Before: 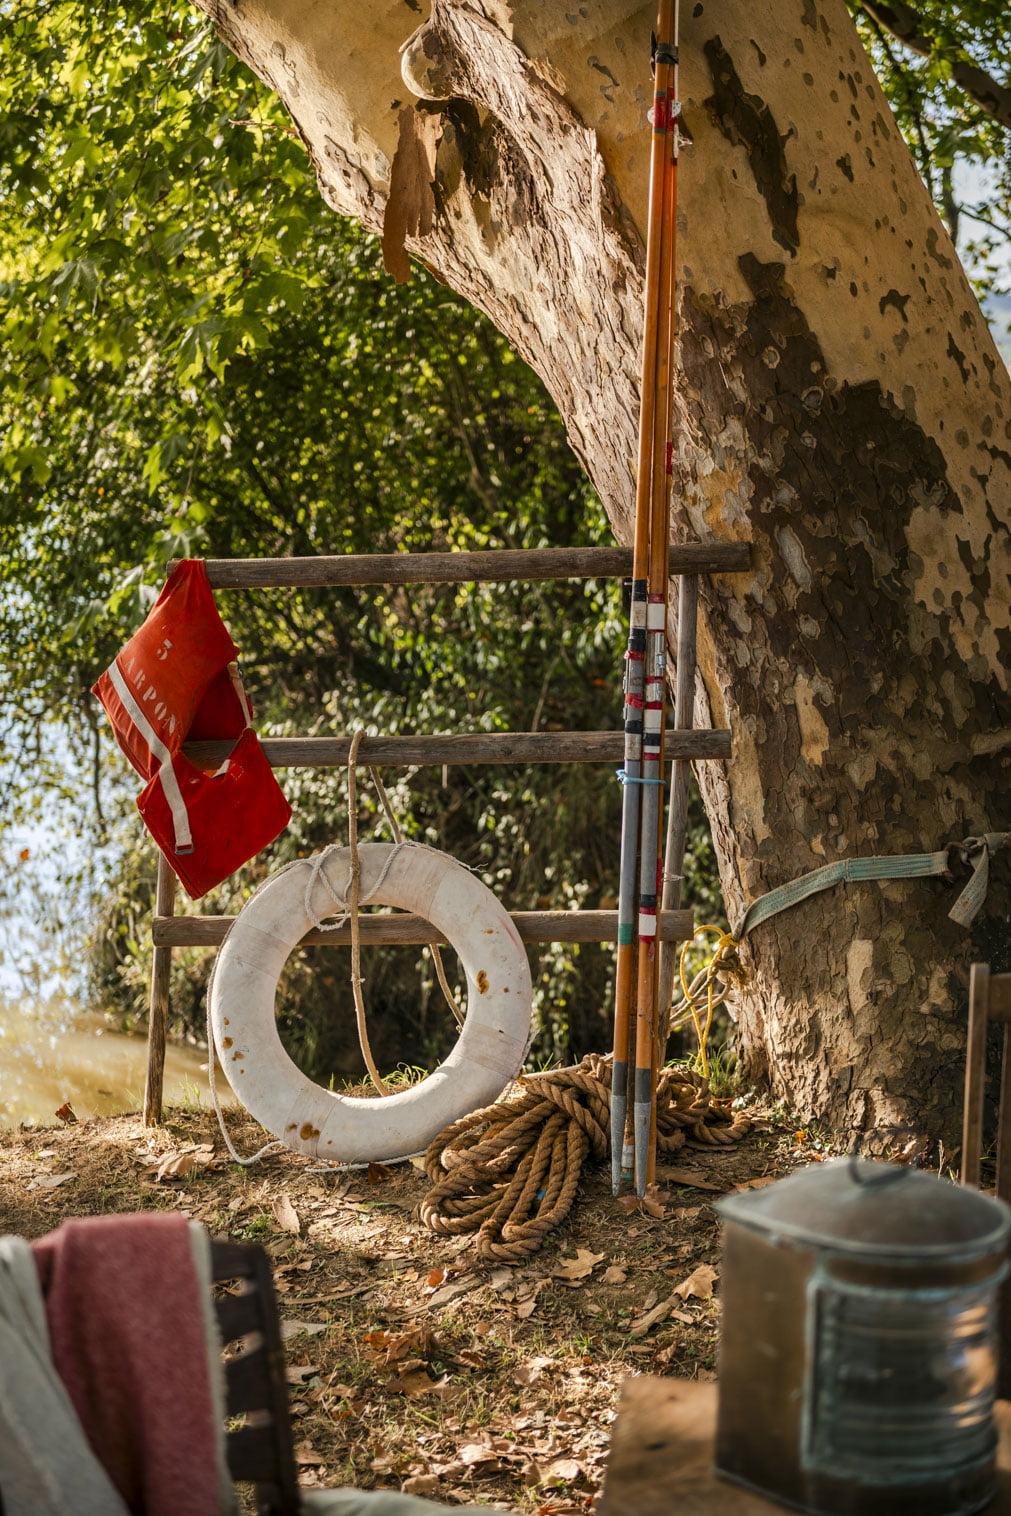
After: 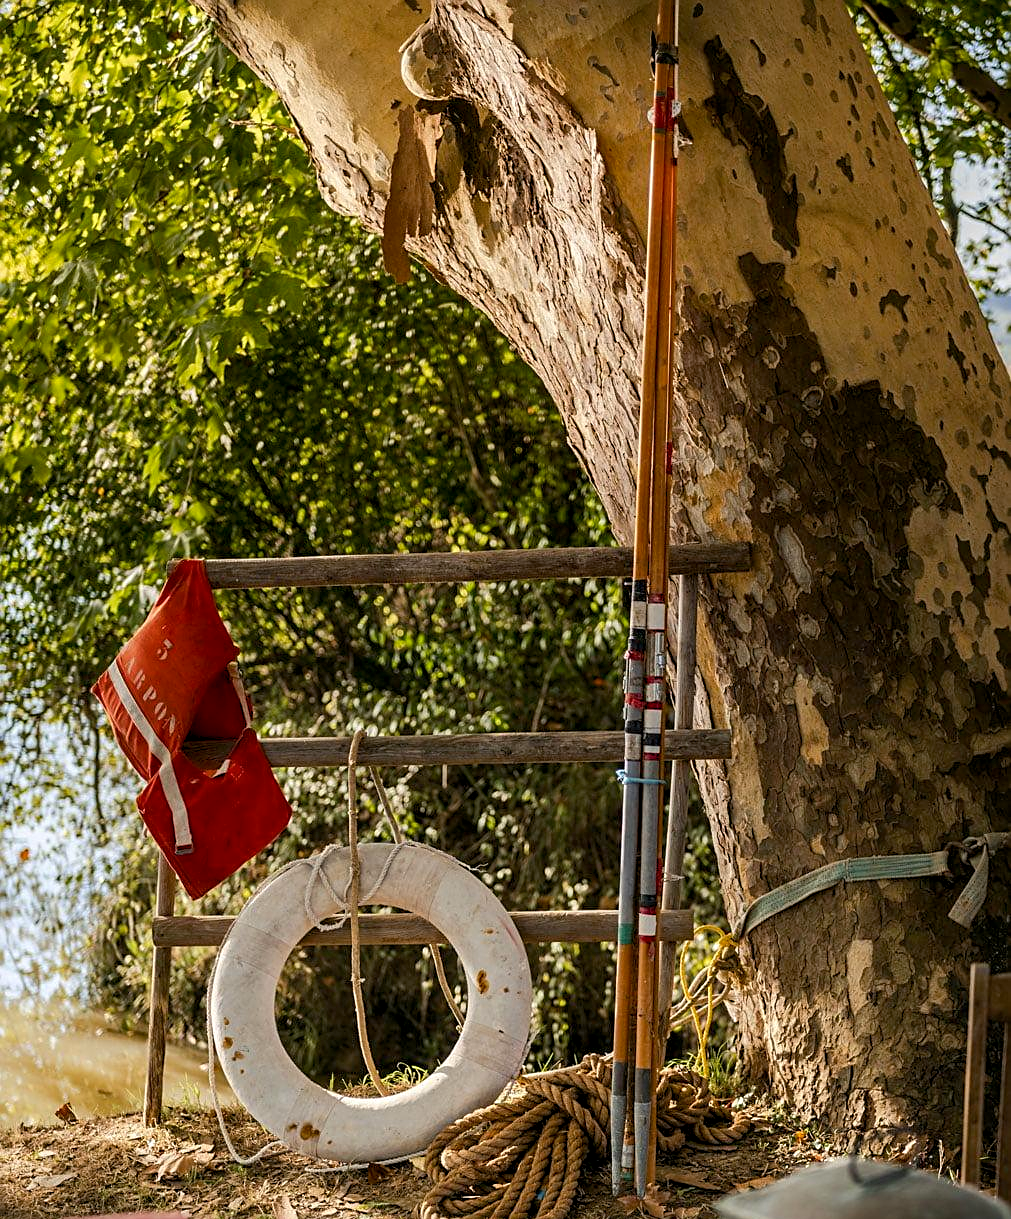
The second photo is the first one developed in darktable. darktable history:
sharpen: on, module defaults
color balance rgb: global offset › luminance -0.503%, perceptual saturation grading › global saturation 0.681%, global vibrance 20%
crop: bottom 19.571%
